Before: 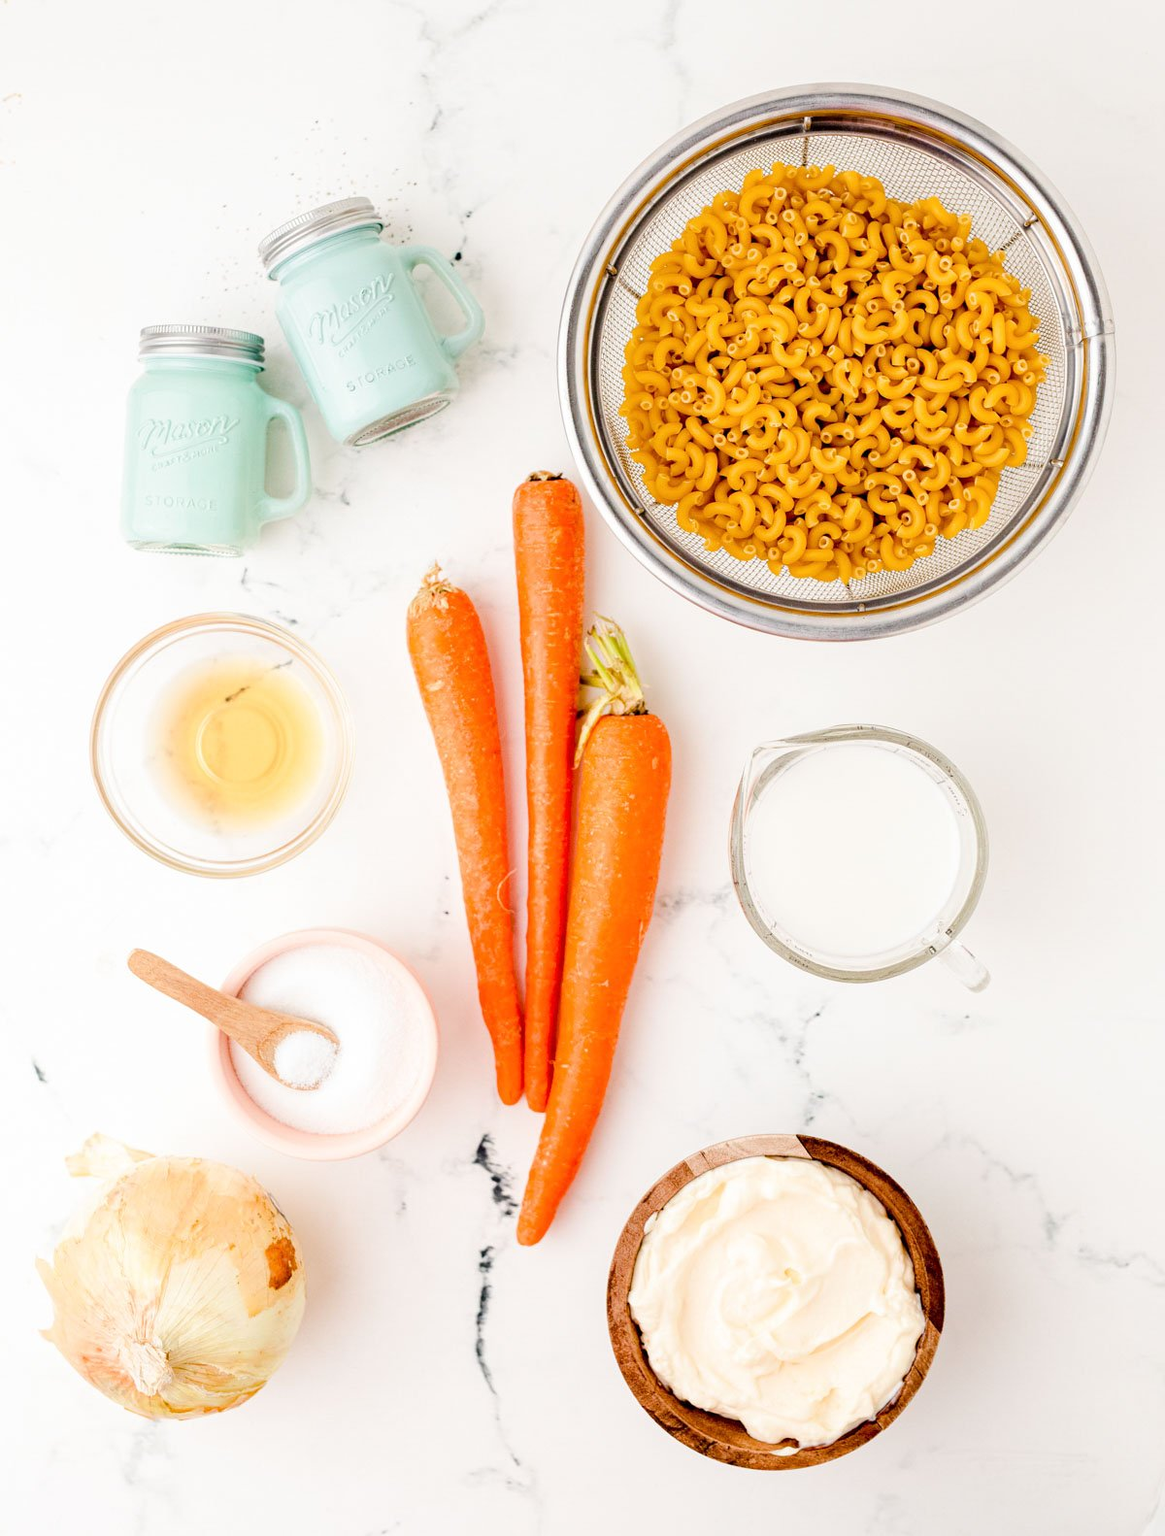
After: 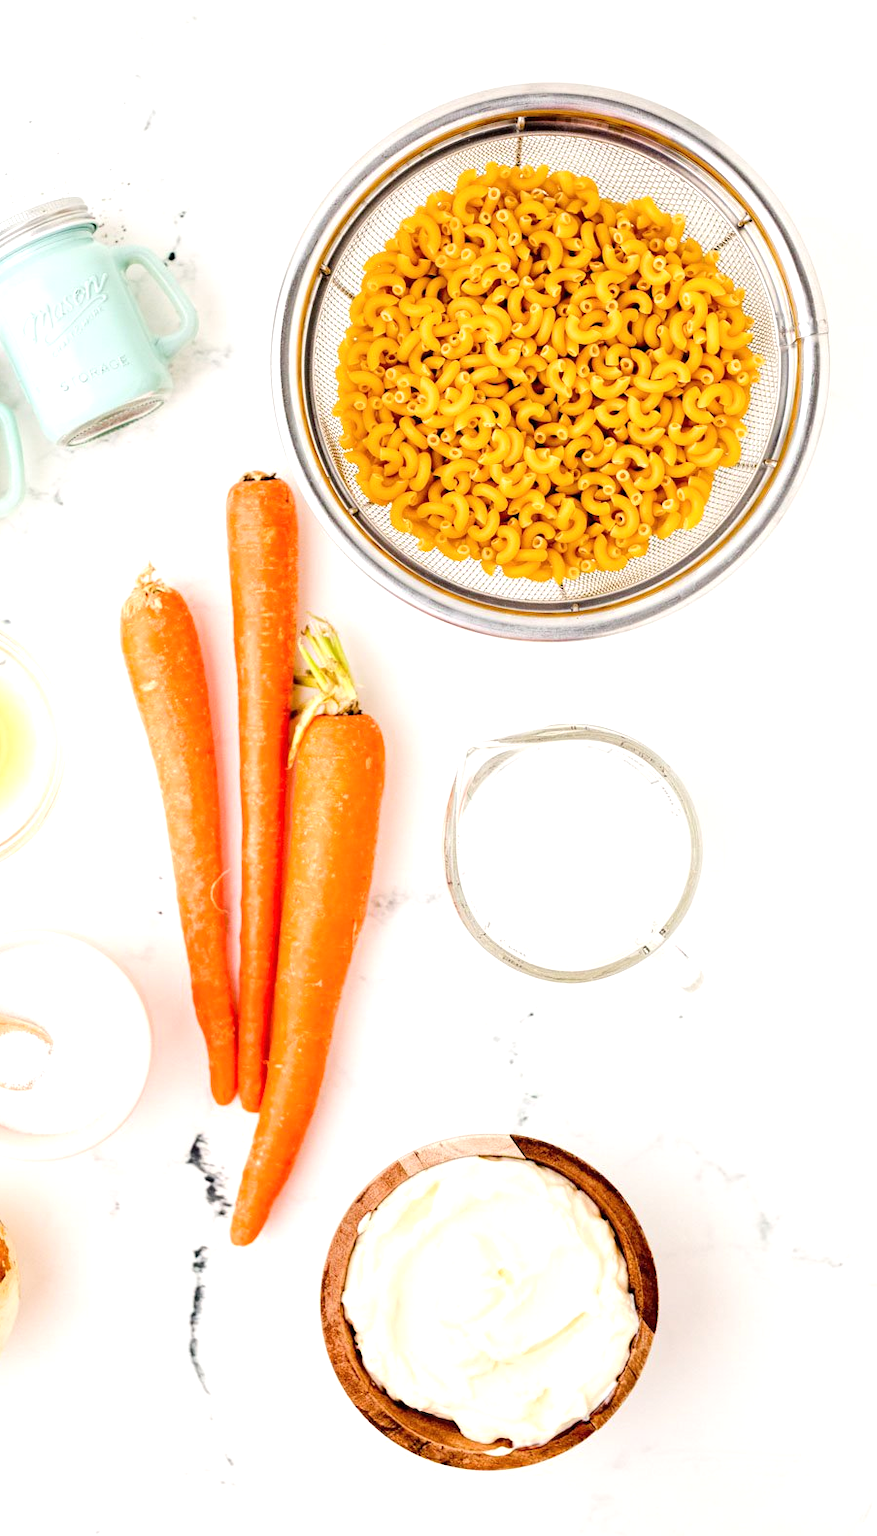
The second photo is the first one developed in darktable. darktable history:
crop and rotate: left 24.622%
exposure: black level correction 0, exposure 0.395 EV, compensate highlight preservation false
